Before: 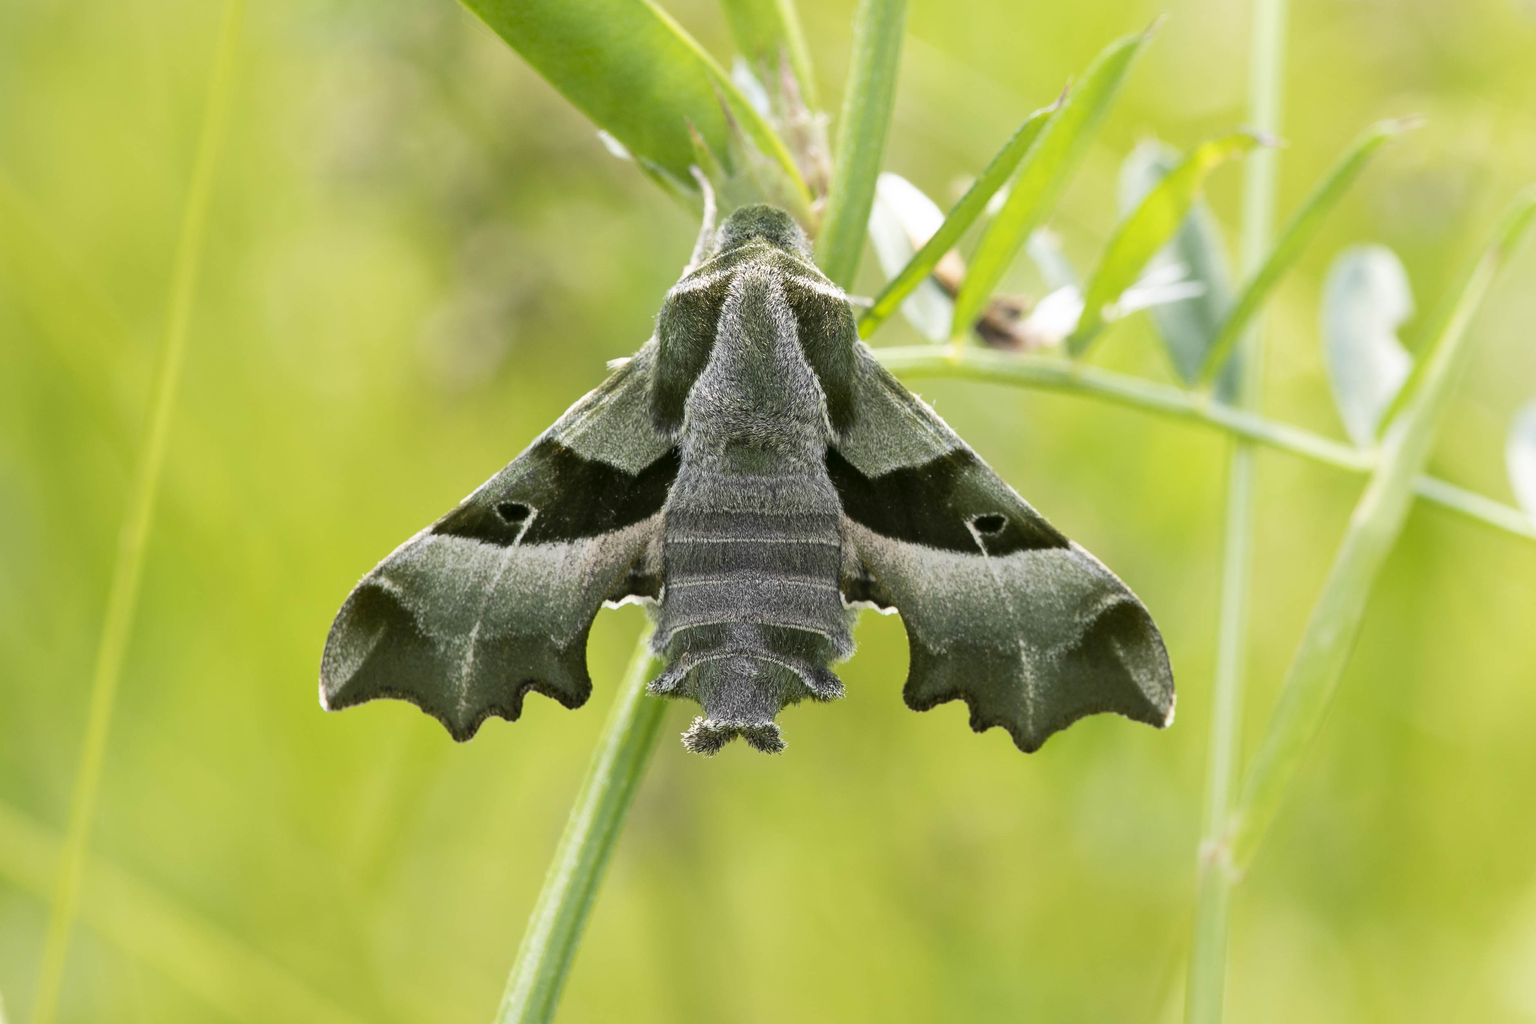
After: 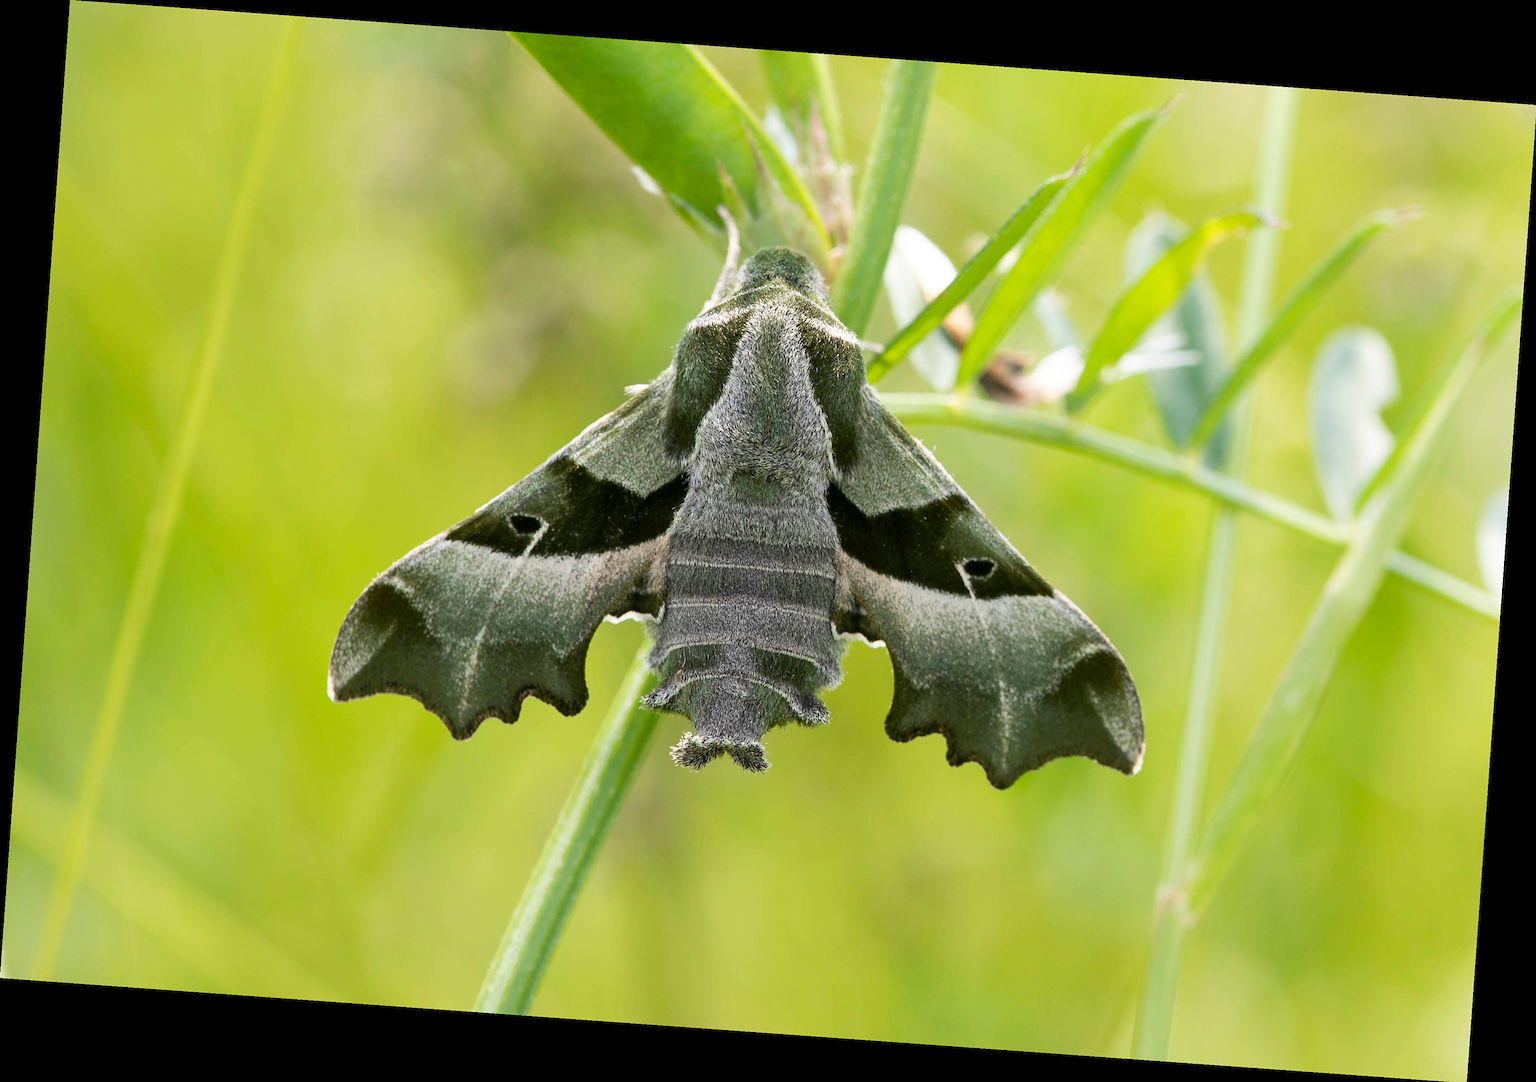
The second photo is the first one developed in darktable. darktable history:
sharpen: amount 0.2
rotate and perspective: rotation 4.1°, automatic cropping off
